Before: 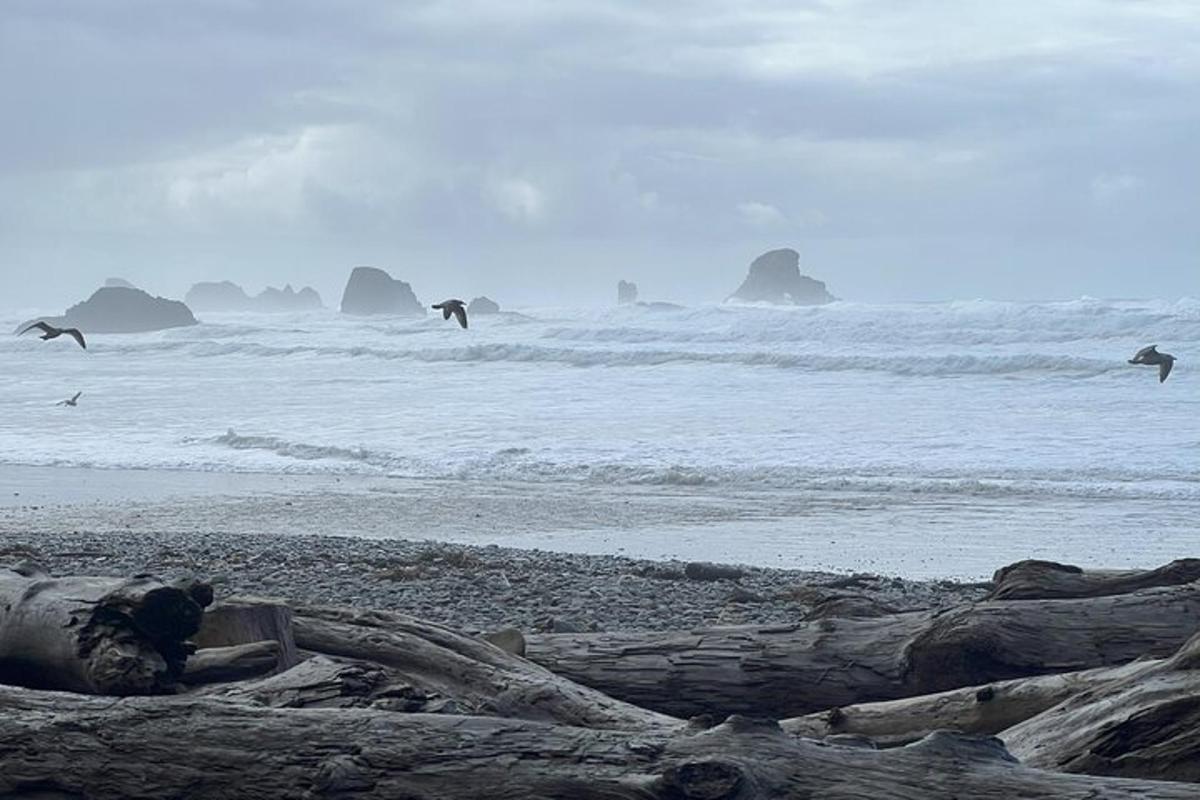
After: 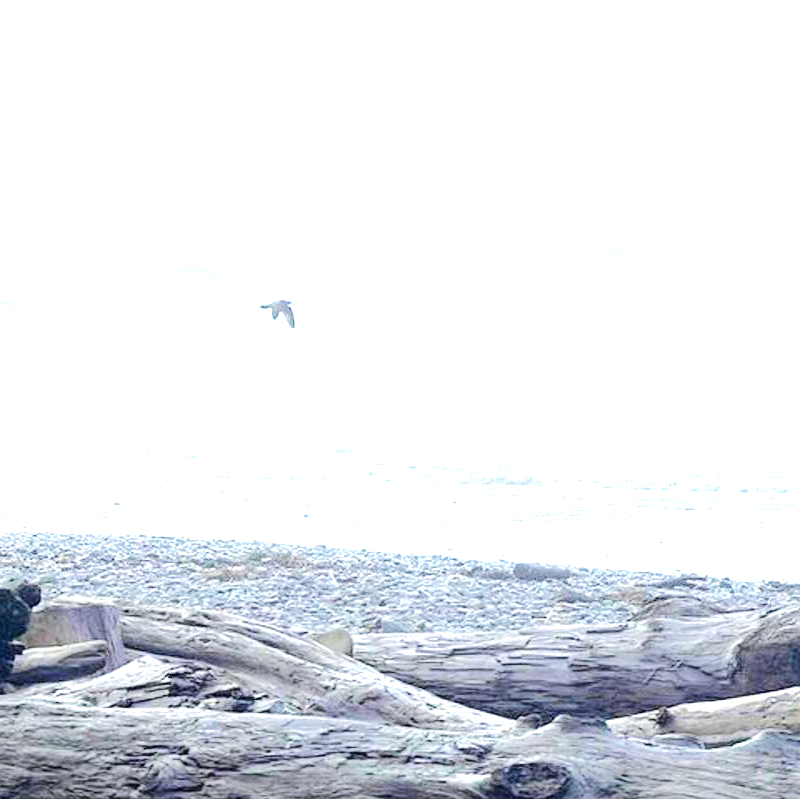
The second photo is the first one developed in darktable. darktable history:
crop and rotate: left 14.37%, right 18.926%
tone equalizer: -7 EV 0.159 EV, -6 EV 0.62 EV, -5 EV 1.15 EV, -4 EV 1.32 EV, -3 EV 1.13 EV, -2 EV 0.6 EV, -1 EV 0.15 EV, edges refinement/feathering 500, mask exposure compensation -1.57 EV, preserve details no
exposure: exposure 2.045 EV, compensate highlight preservation false
